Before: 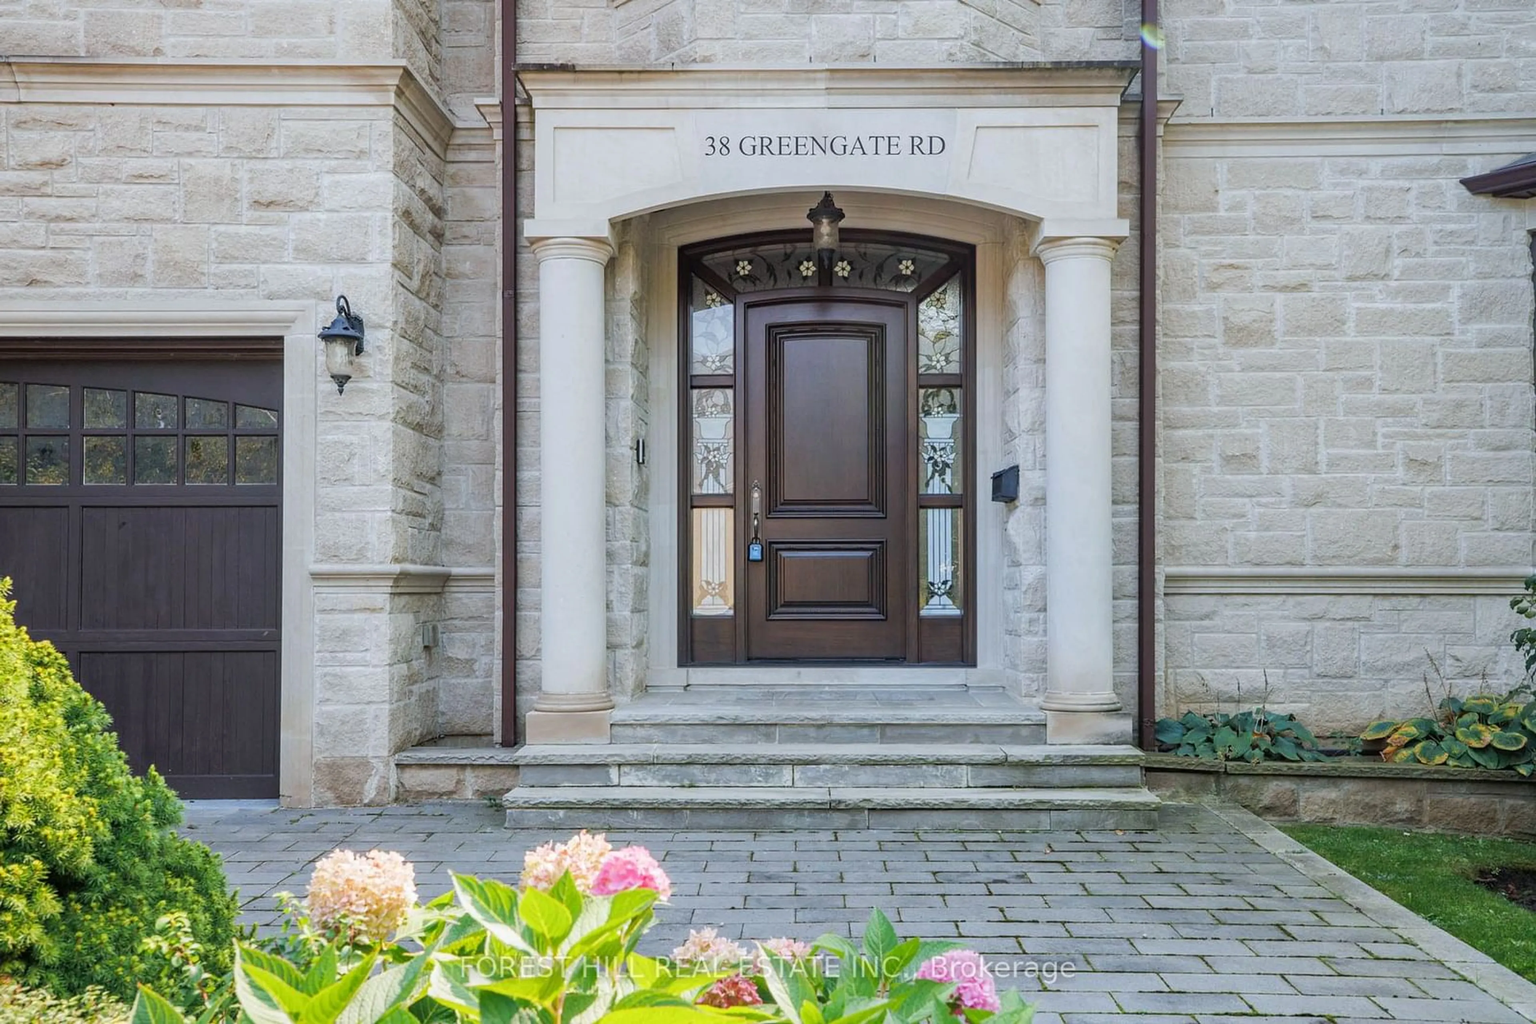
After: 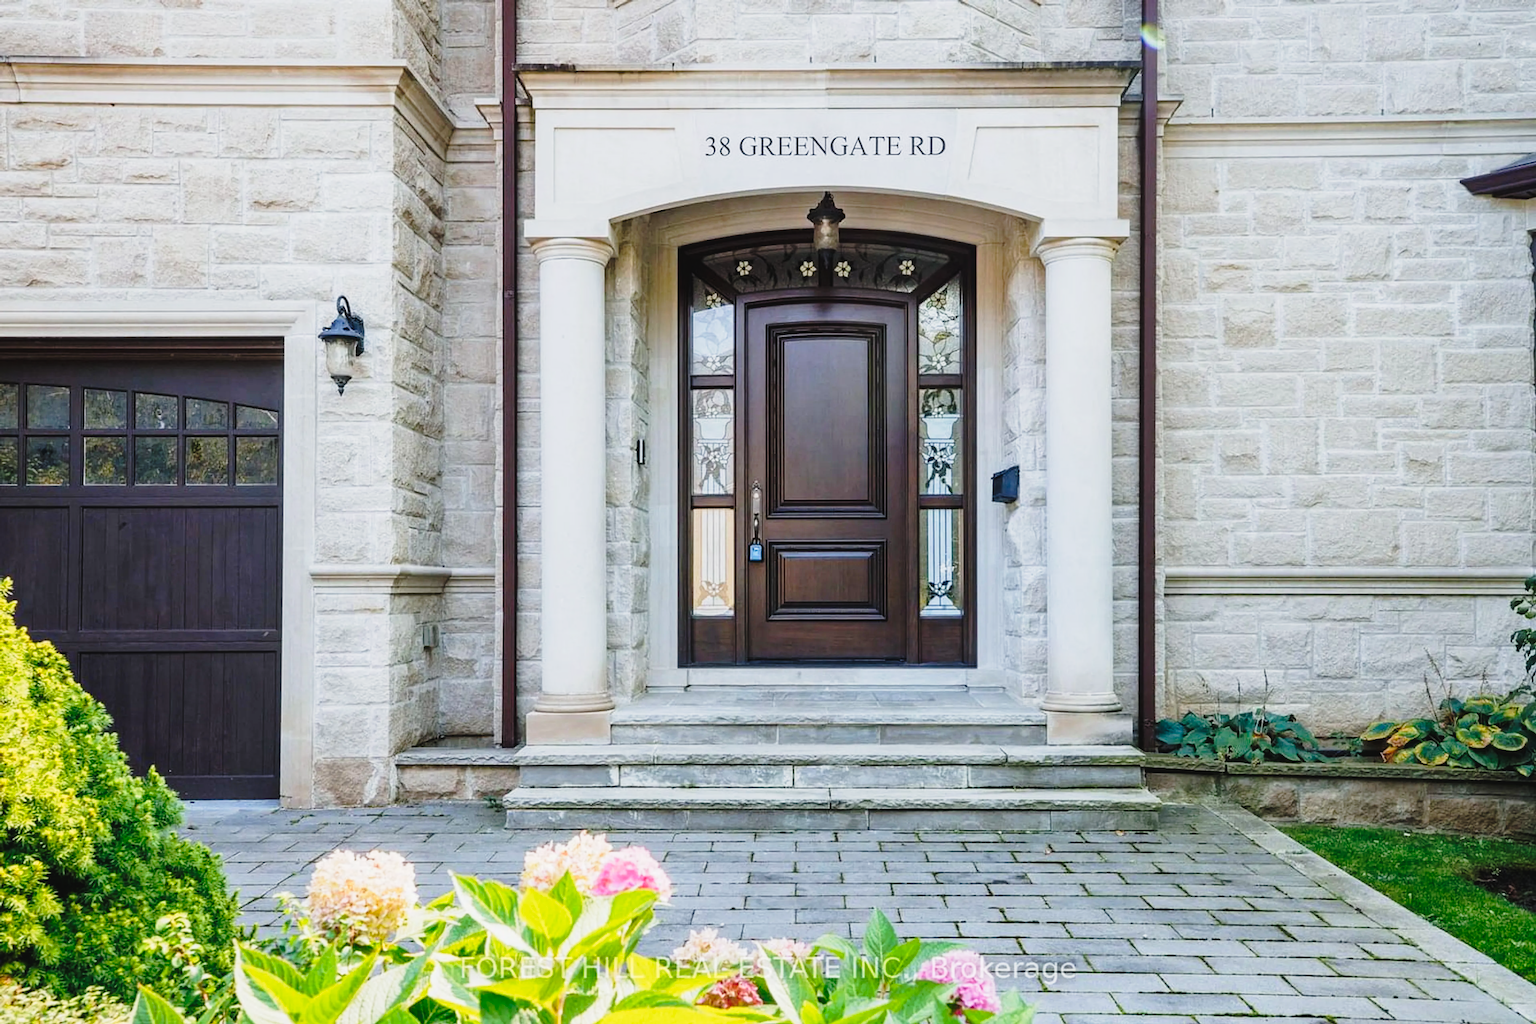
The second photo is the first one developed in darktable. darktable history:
tone curve: curves: ch0 [(0, 0.032) (0.078, 0.052) (0.236, 0.168) (0.43, 0.472) (0.508, 0.566) (0.66, 0.754) (0.79, 0.883) (0.994, 0.974)]; ch1 [(0, 0) (0.161, 0.092) (0.35, 0.33) (0.379, 0.401) (0.456, 0.456) (0.508, 0.501) (0.547, 0.531) (0.573, 0.563) (0.625, 0.602) (0.718, 0.734) (1, 1)]; ch2 [(0, 0) (0.369, 0.427) (0.44, 0.434) (0.502, 0.501) (0.54, 0.537) (0.586, 0.59) (0.621, 0.604) (1, 1)], preserve colors none
